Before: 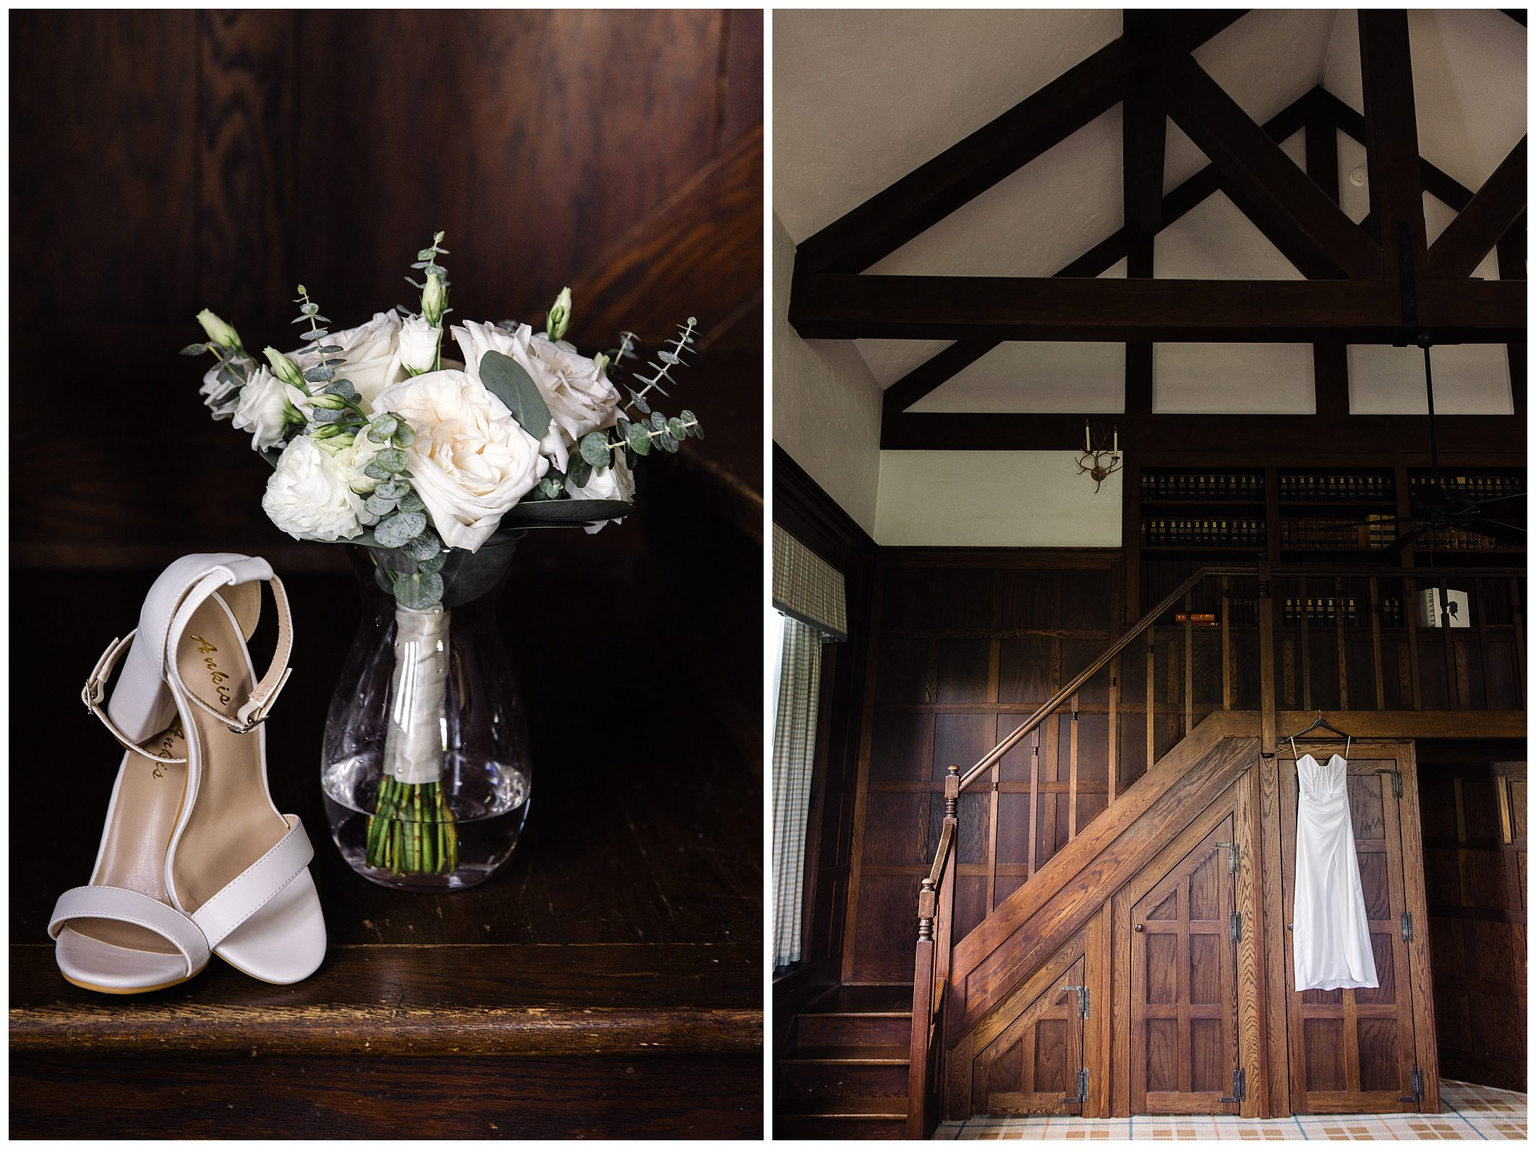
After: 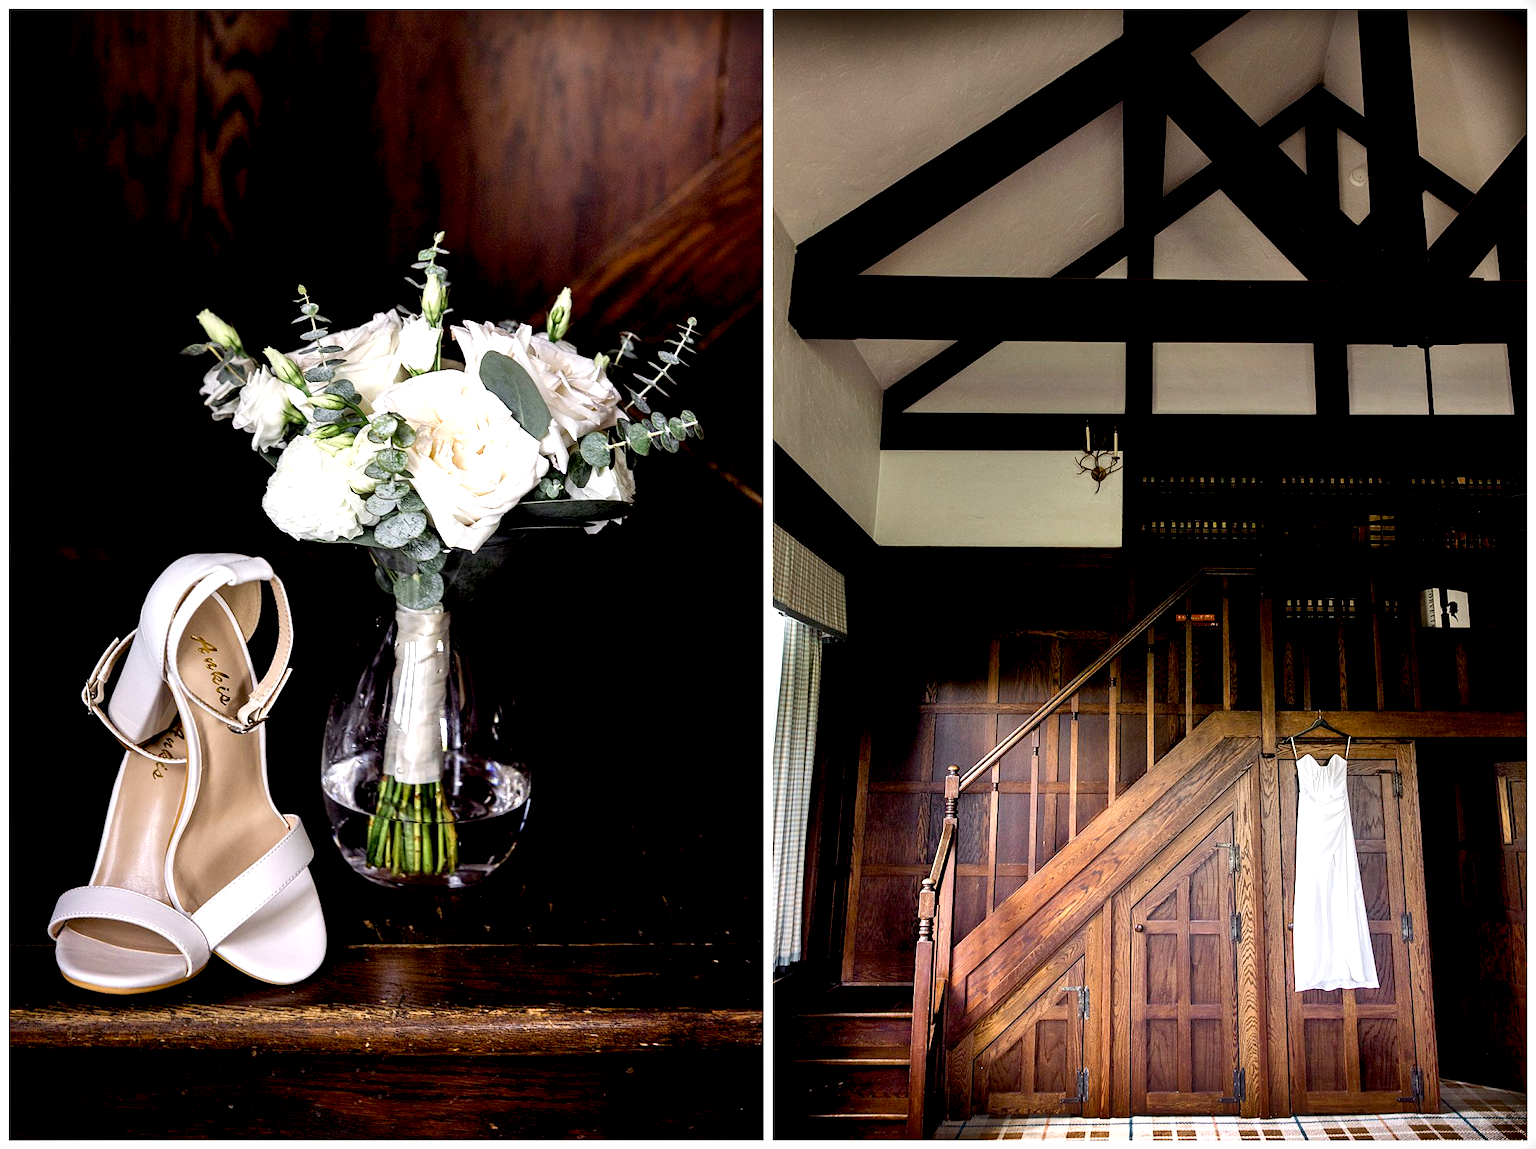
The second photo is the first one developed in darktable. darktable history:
exposure: black level correction 0.012, exposure 0.7 EV, compensate exposure bias true, compensate highlight preservation false
shadows and highlights: shadows 20.91, highlights -82.73, soften with gaussian
